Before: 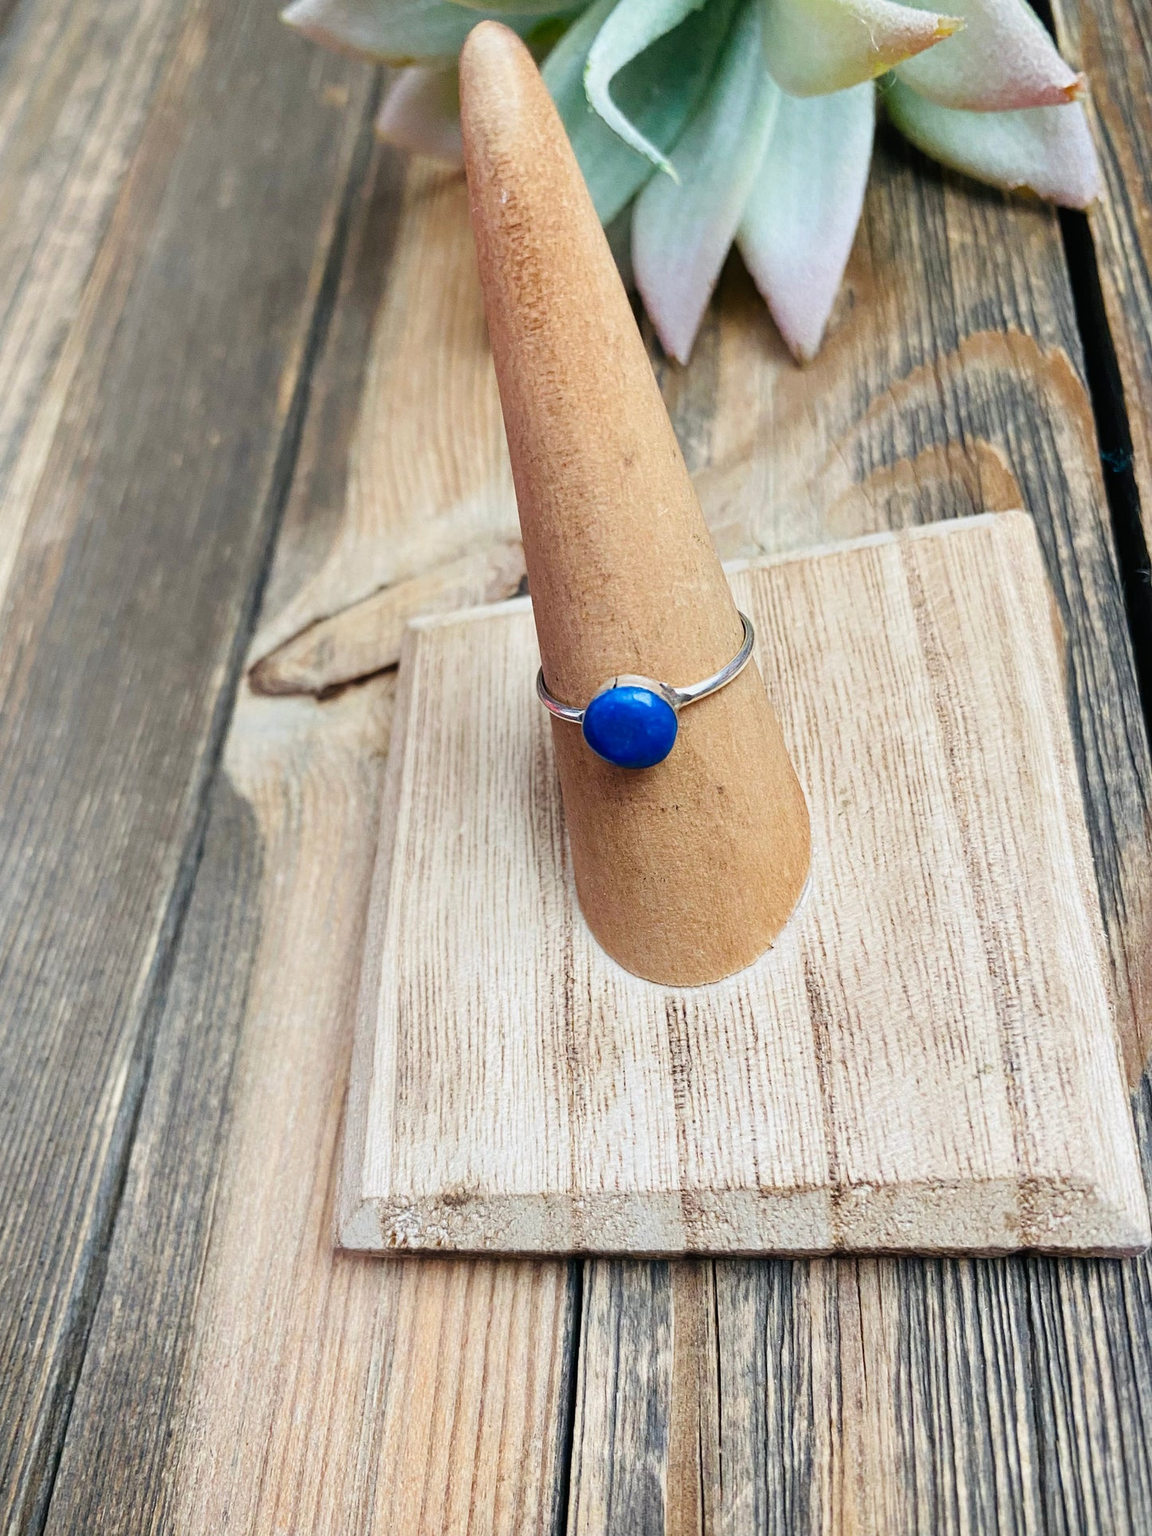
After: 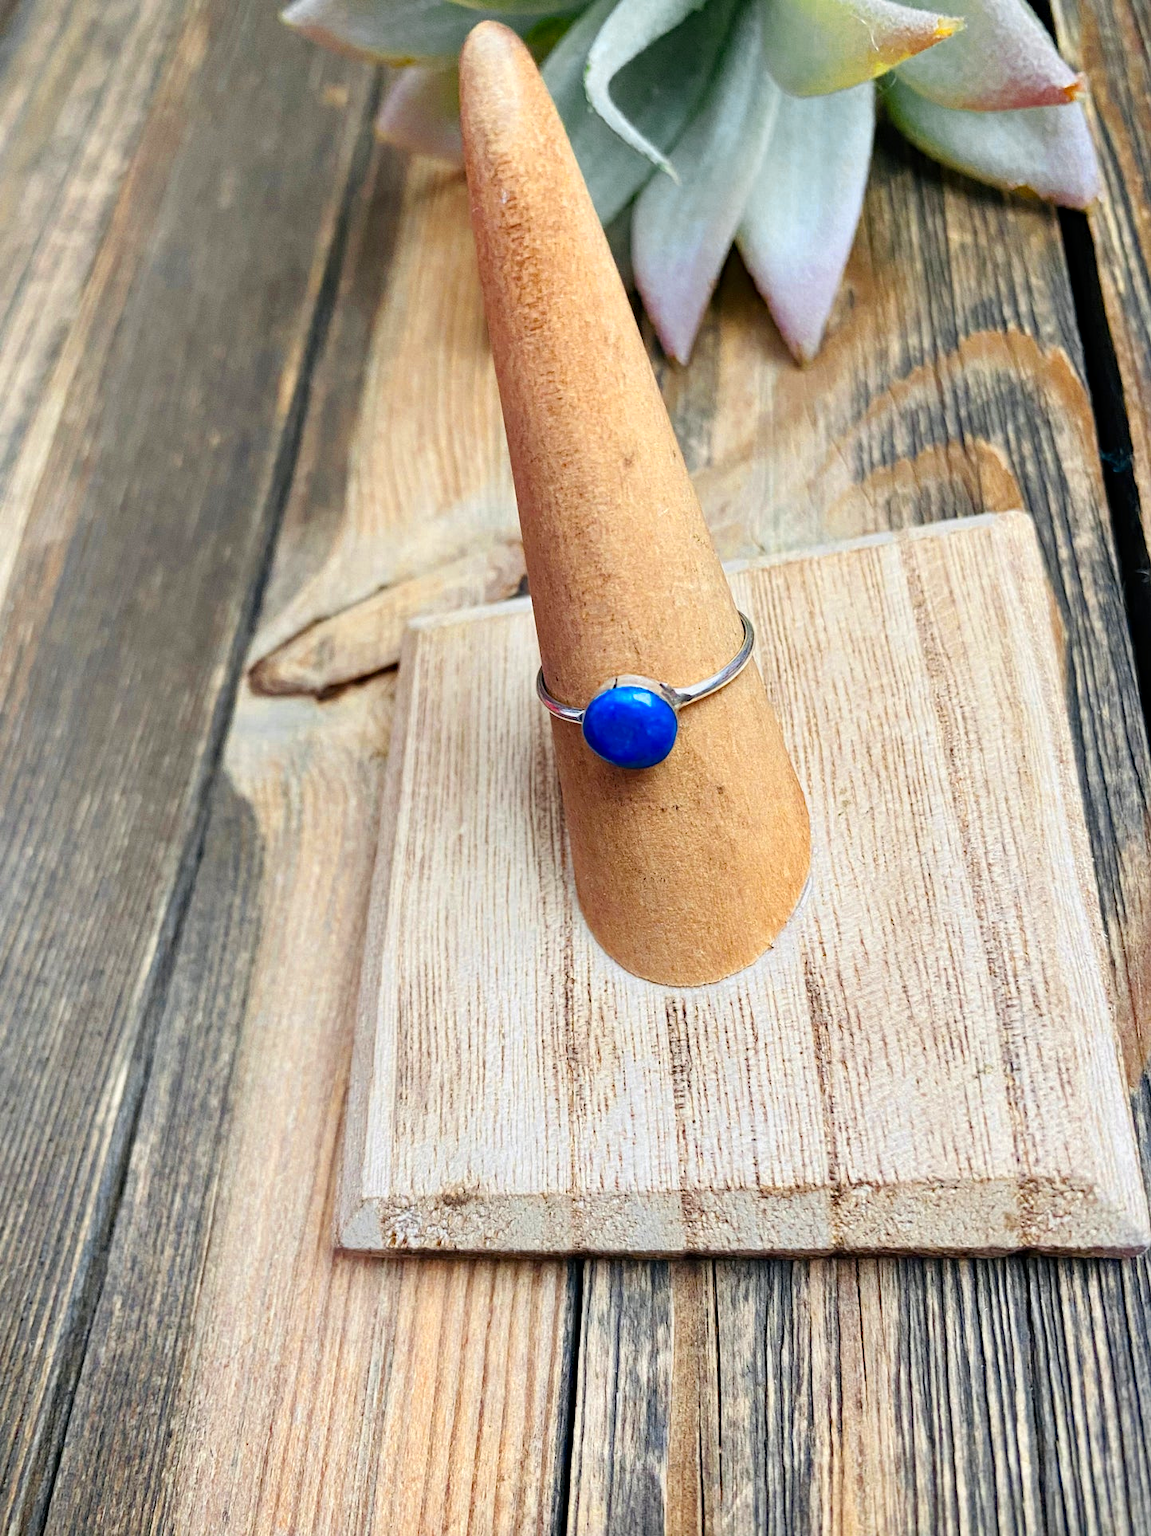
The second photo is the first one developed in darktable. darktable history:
white balance: emerald 1
color zones: curves: ch0 [(0.004, 0.305) (0.261, 0.623) (0.389, 0.399) (0.708, 0.571) (0.947, 0.34)]; ch1 [(0.025, 0.645) (0.229, 0.584) (0.326, 0.551) (0.484, 0.262) (0.757, 0.643)]
haze removal: compatibility mode true, adaptive false
